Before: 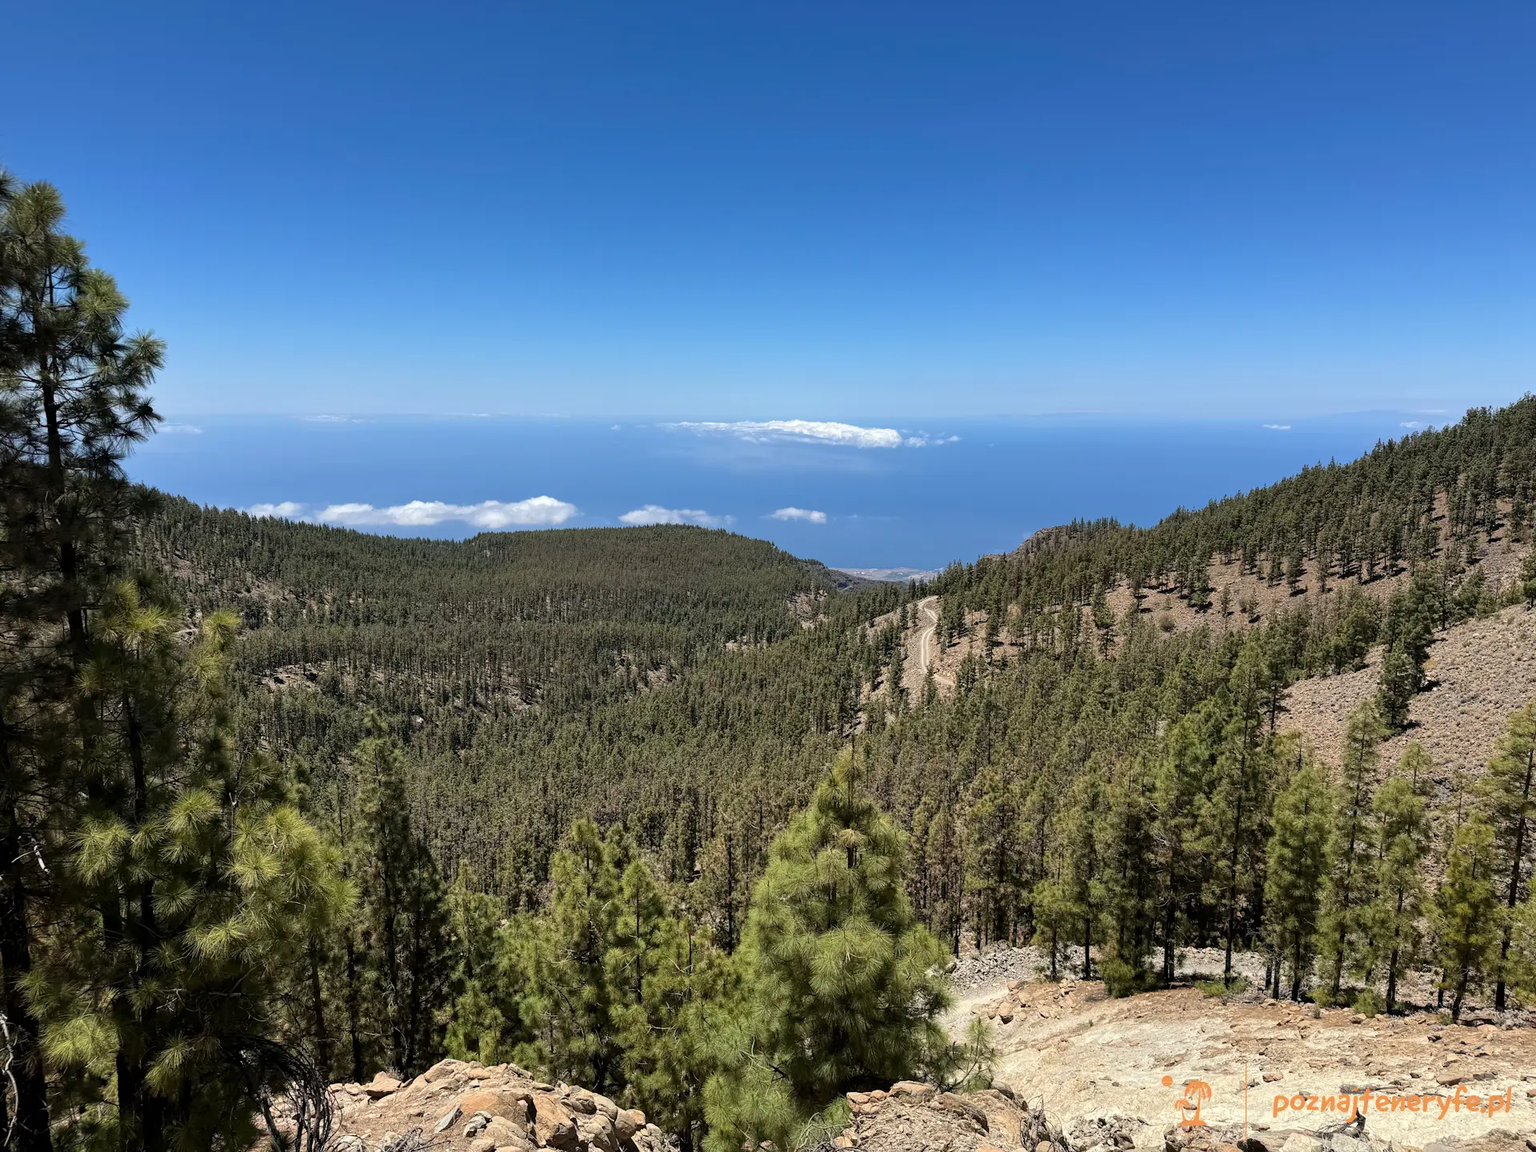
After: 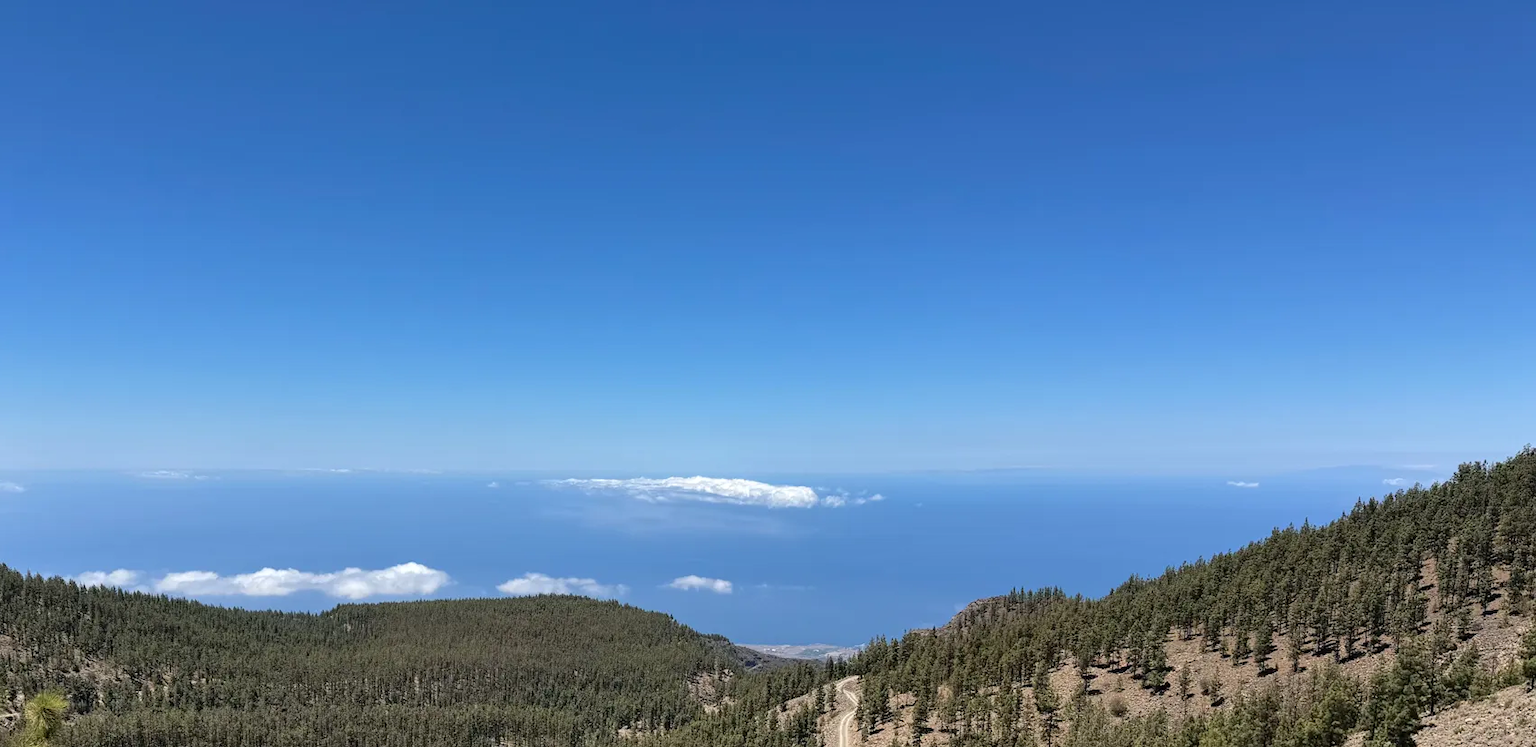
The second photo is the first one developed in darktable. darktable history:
shadows and highlights: shadows 12, white point adjustment 1.2, soften with gaussian
crop and rotate: left 11.812%, bottom 42.776%
